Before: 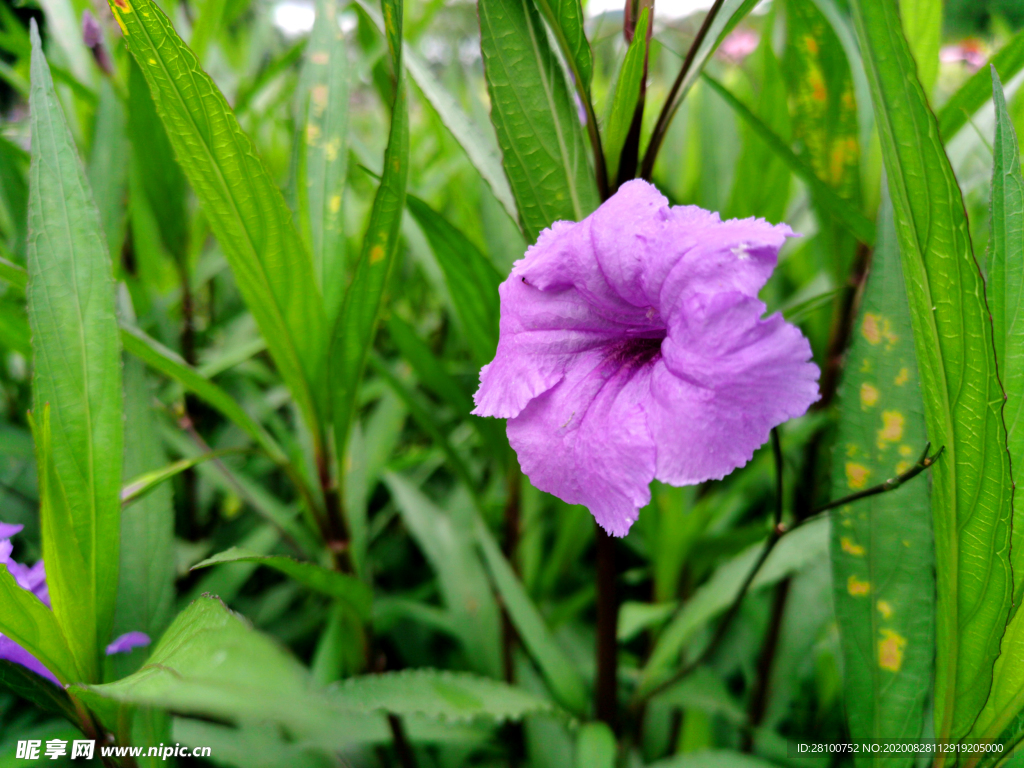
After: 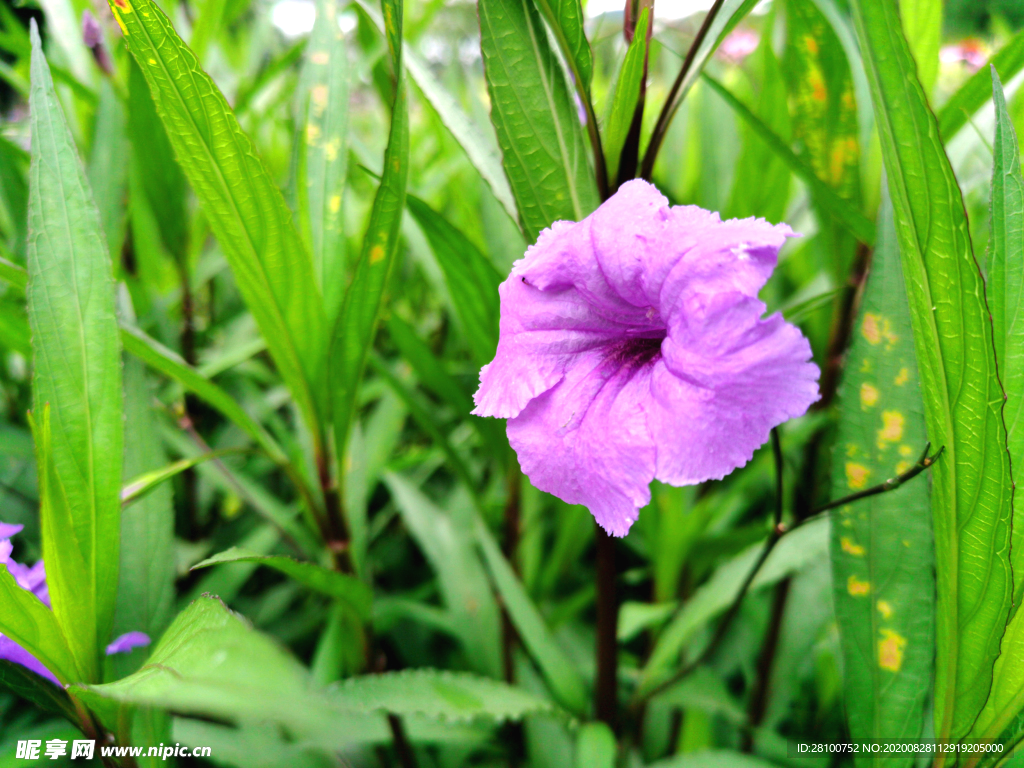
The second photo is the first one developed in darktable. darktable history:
exposure: black level correction -0.001, exposure 0.528 EV, compensate highlight preservation false
